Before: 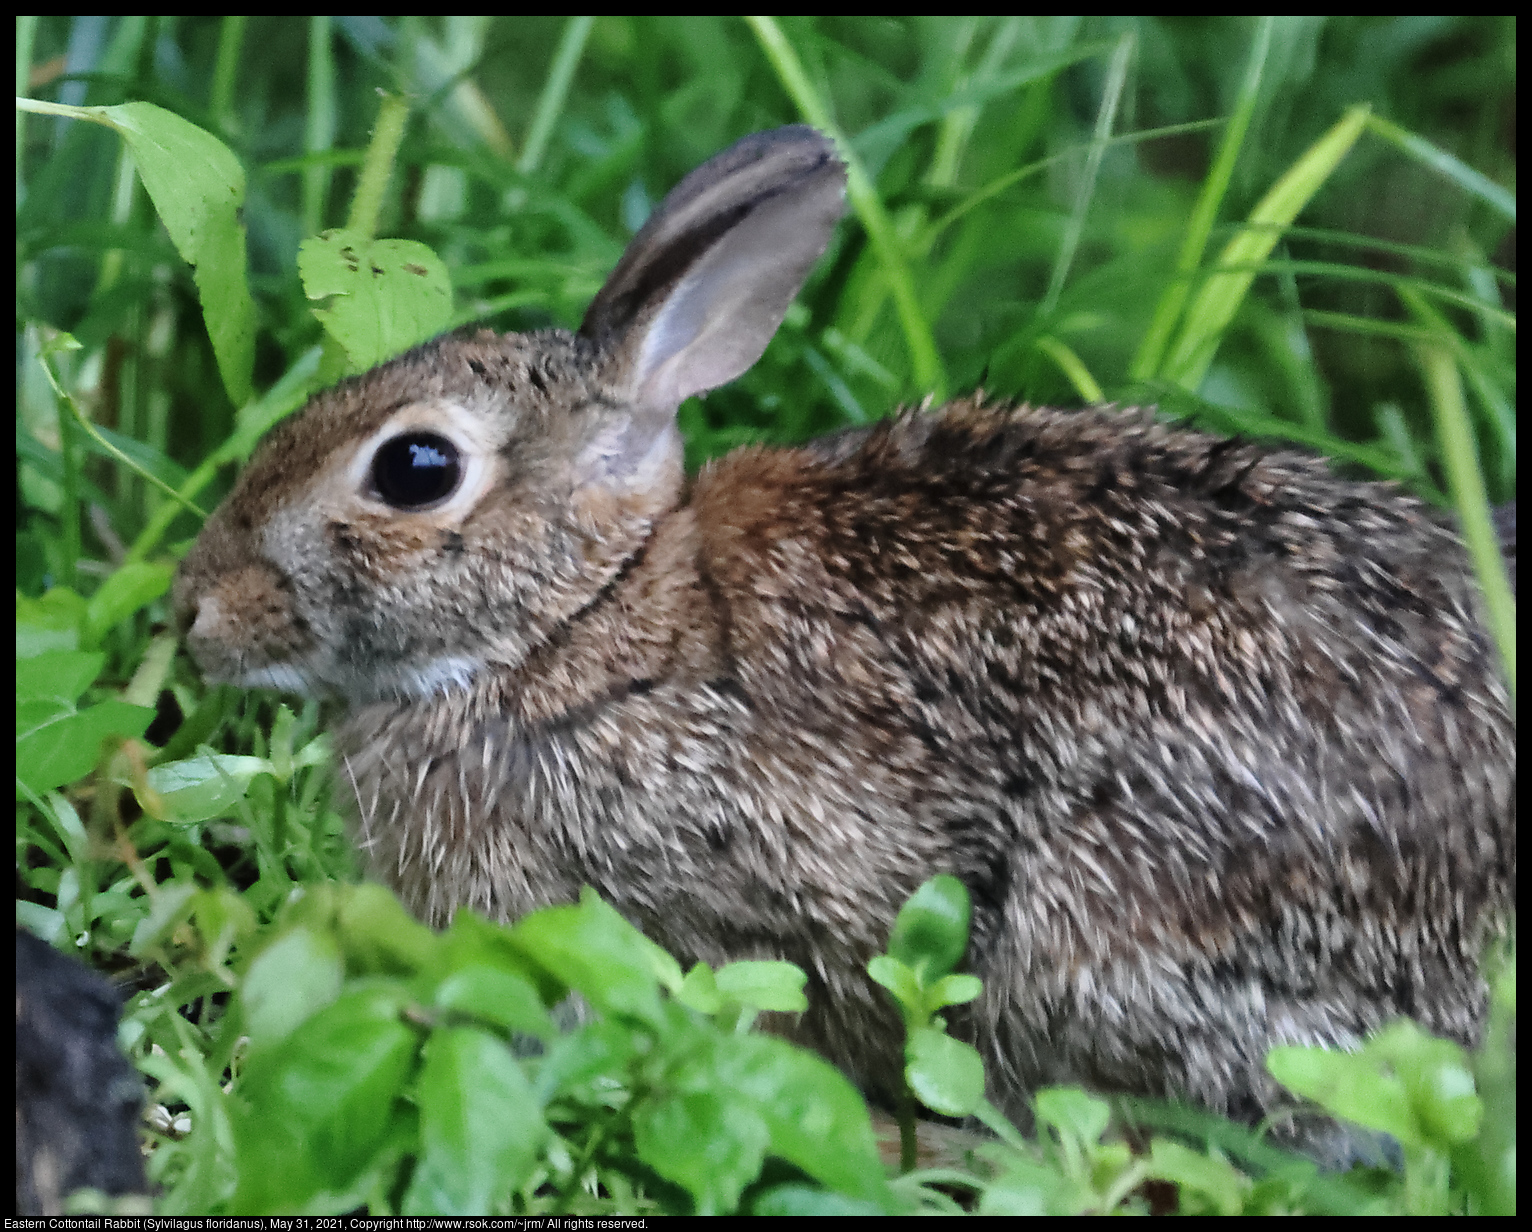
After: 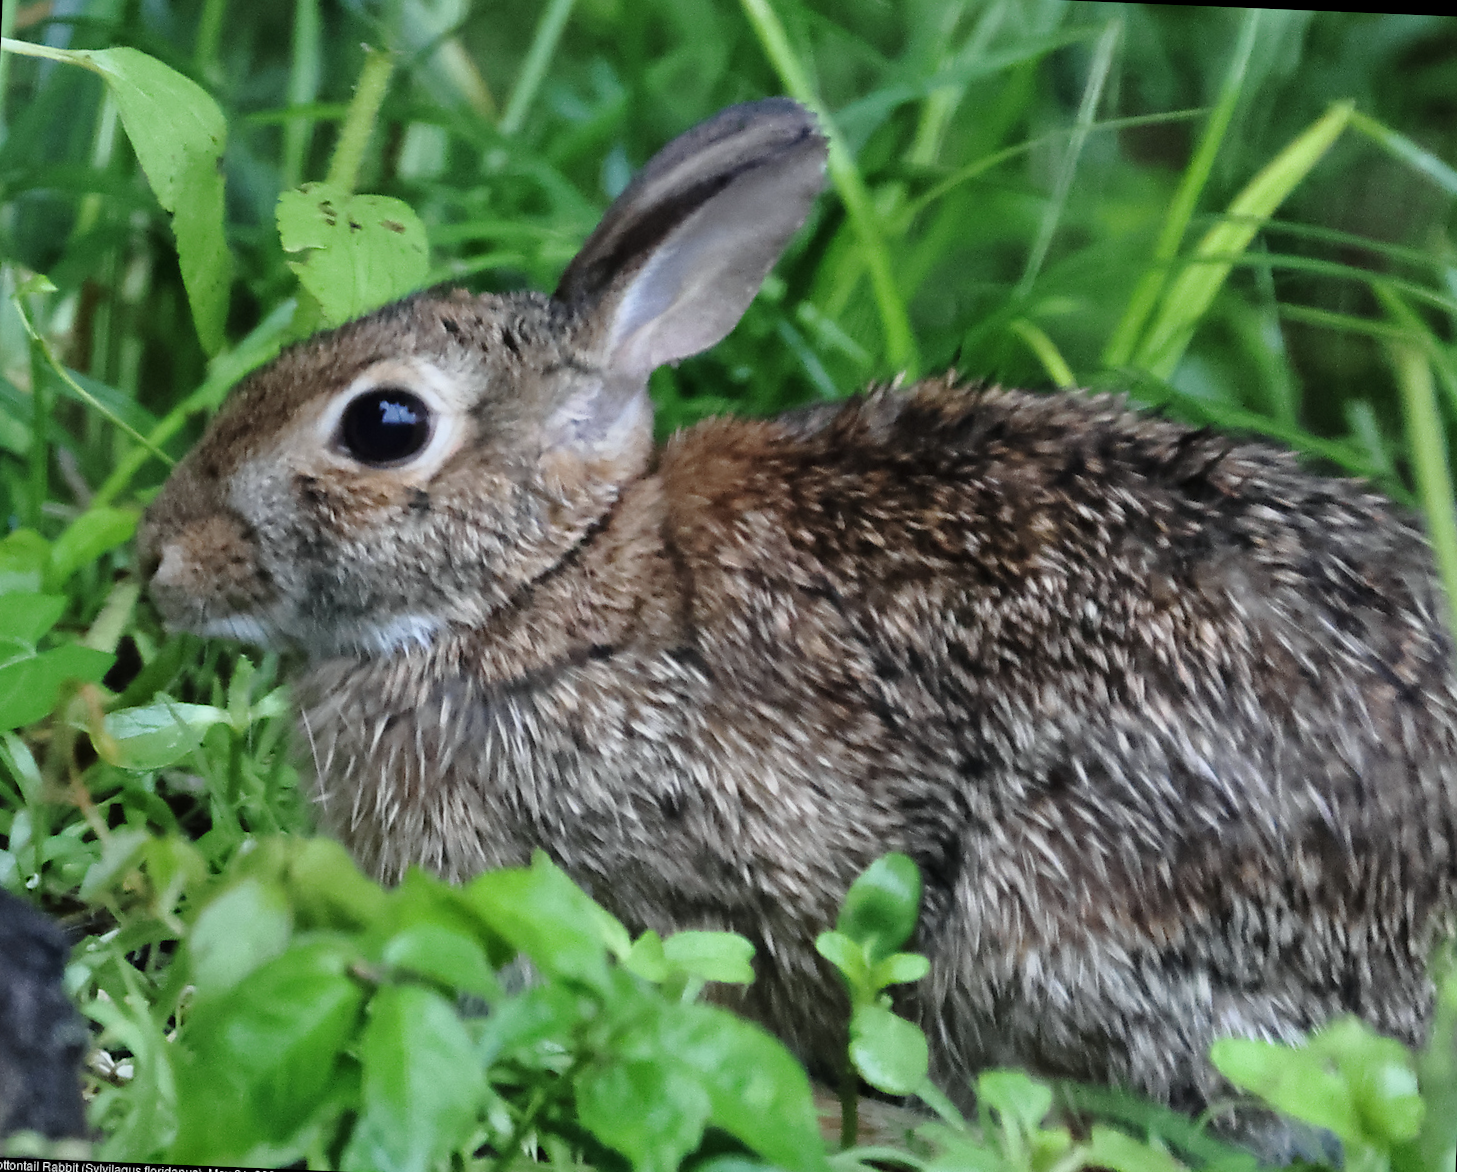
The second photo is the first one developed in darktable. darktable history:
crop and rotate: angle -2.38°
white balance: red 0.978, blue 0.999
